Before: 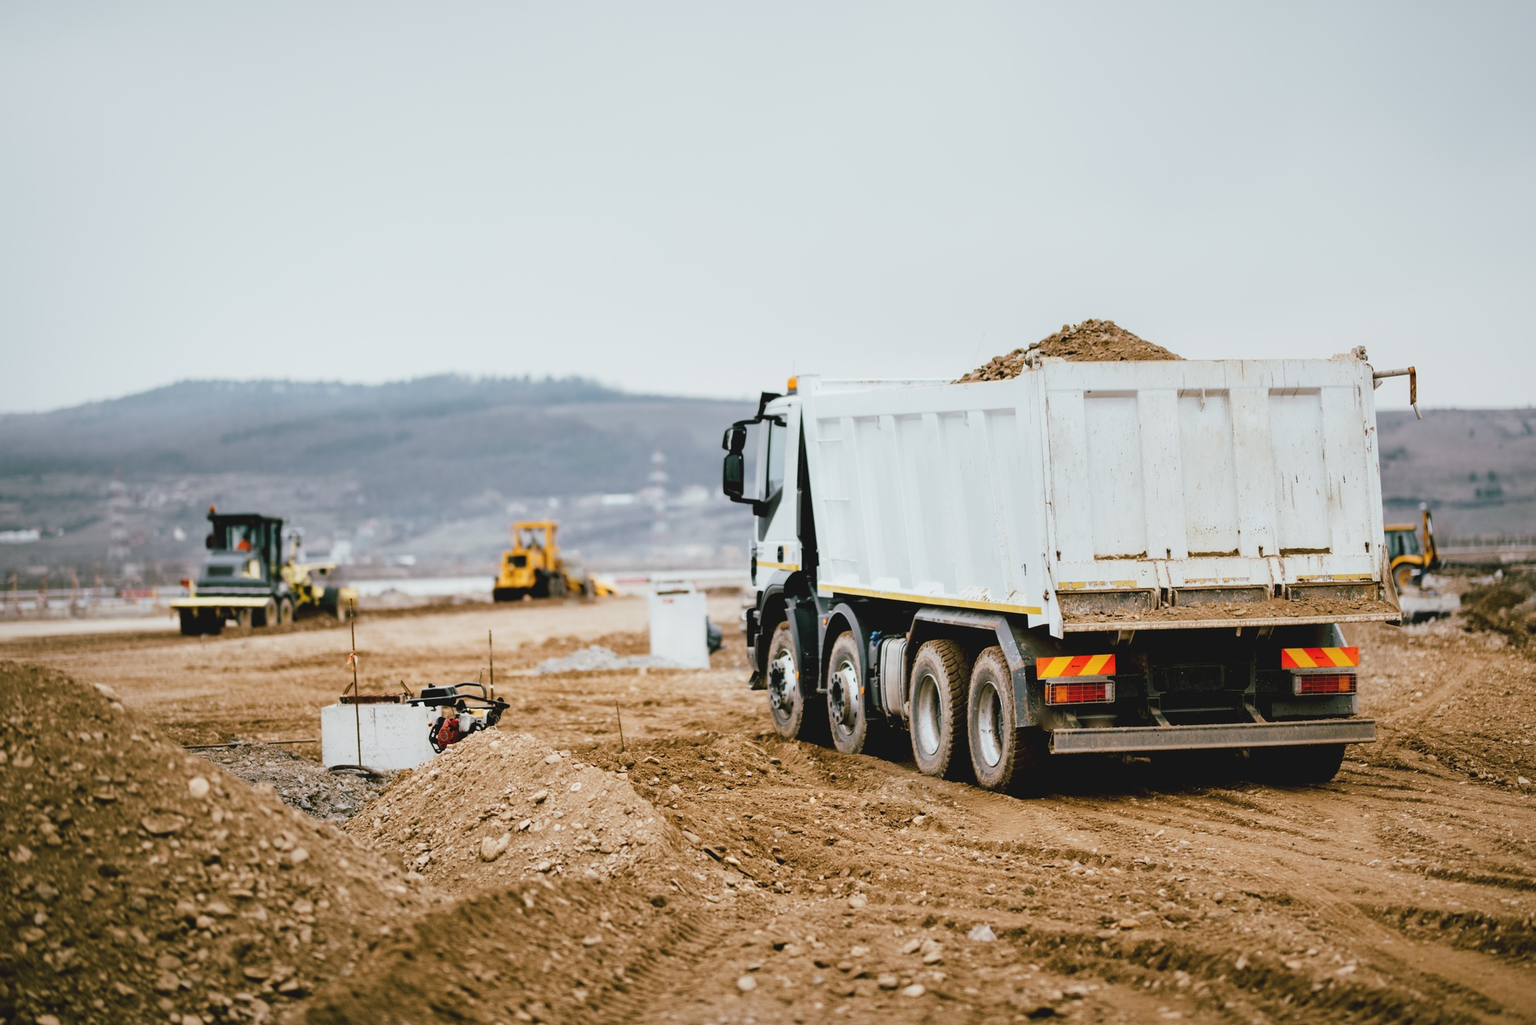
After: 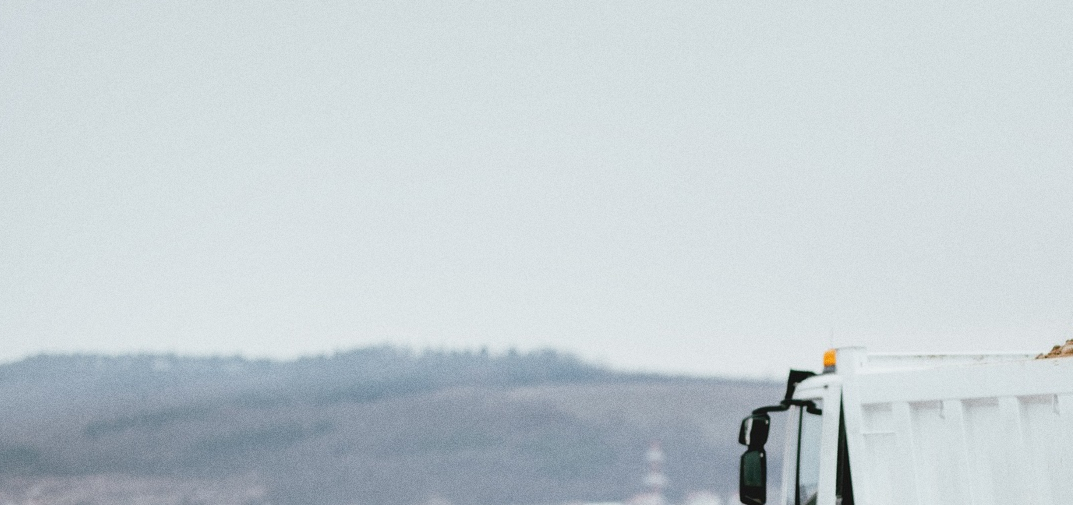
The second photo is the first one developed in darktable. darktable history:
grain: coarseness 0.09 ISO
crop: left 10.121%, top 10.631%, right 36.218%, bottom 51.526%
